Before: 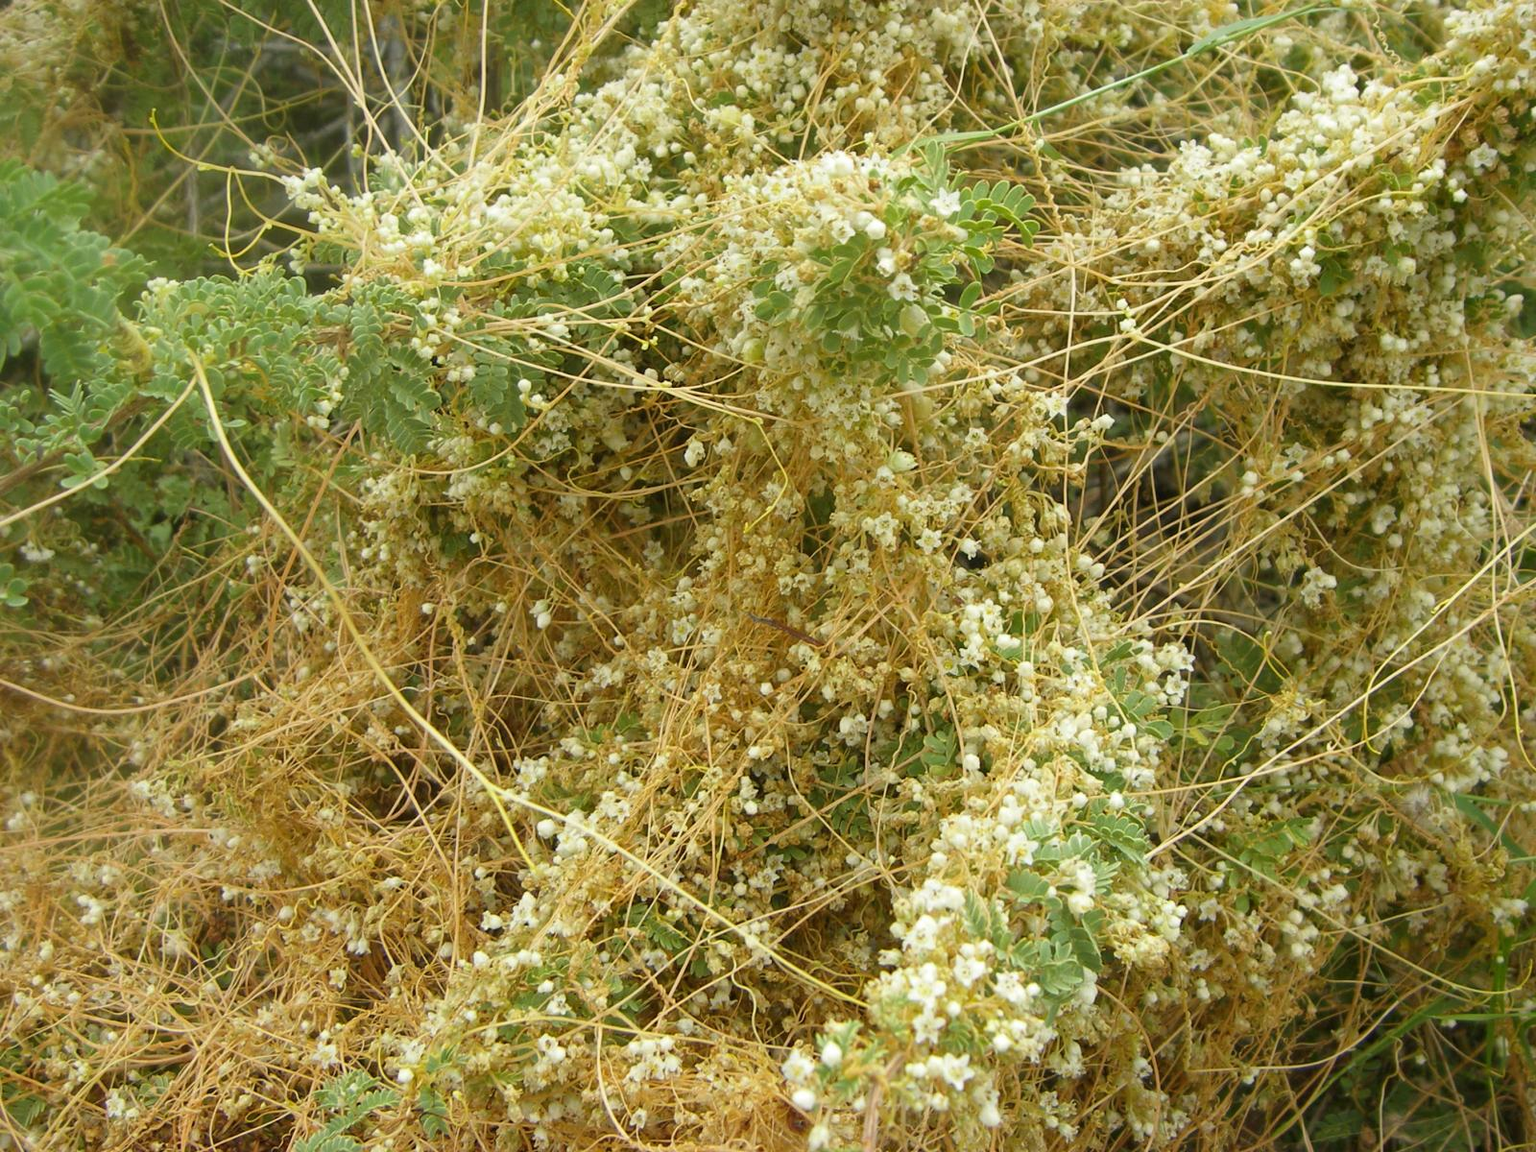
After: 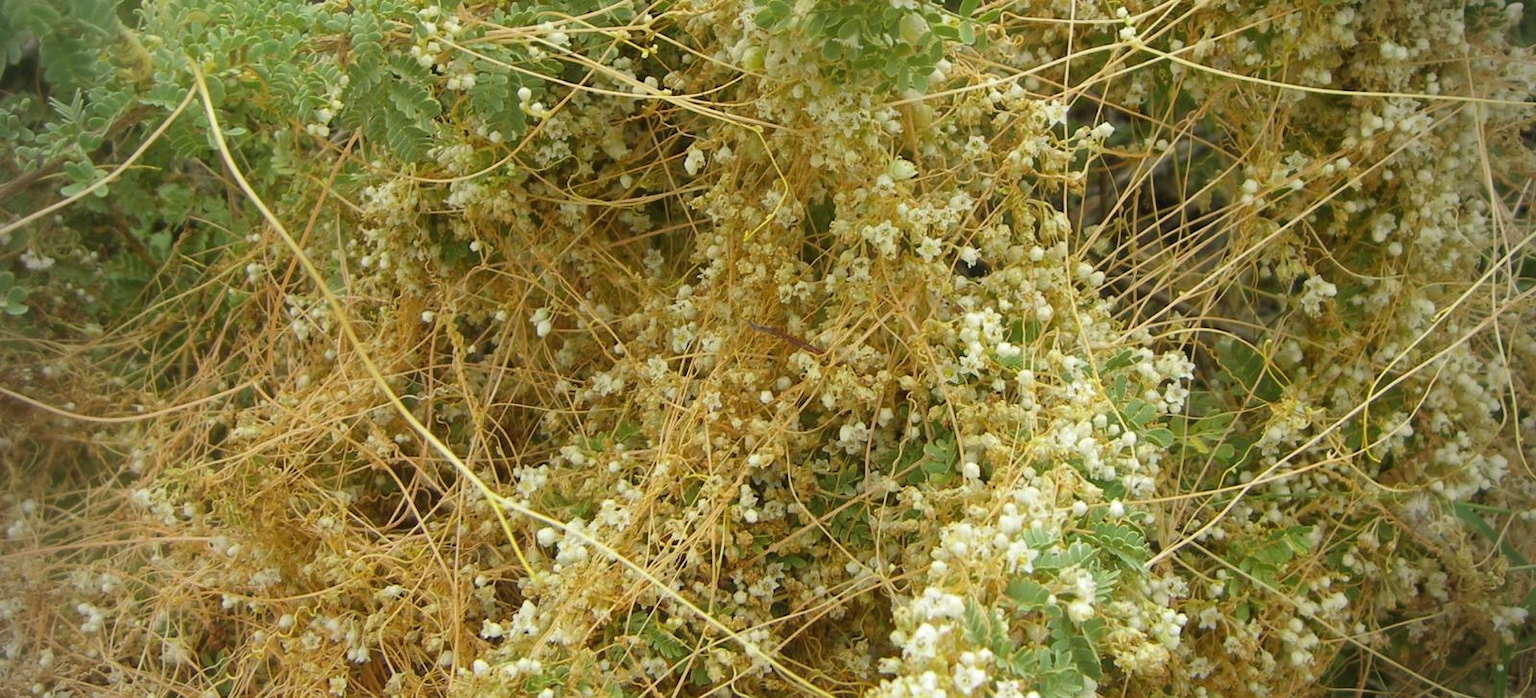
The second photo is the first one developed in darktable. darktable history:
vignetting: on, module defaults
tone equalizer: on, module defaults
crop and rotate: top 25.357%, bottom 13.942%
shadows and highlights: shadows 30
